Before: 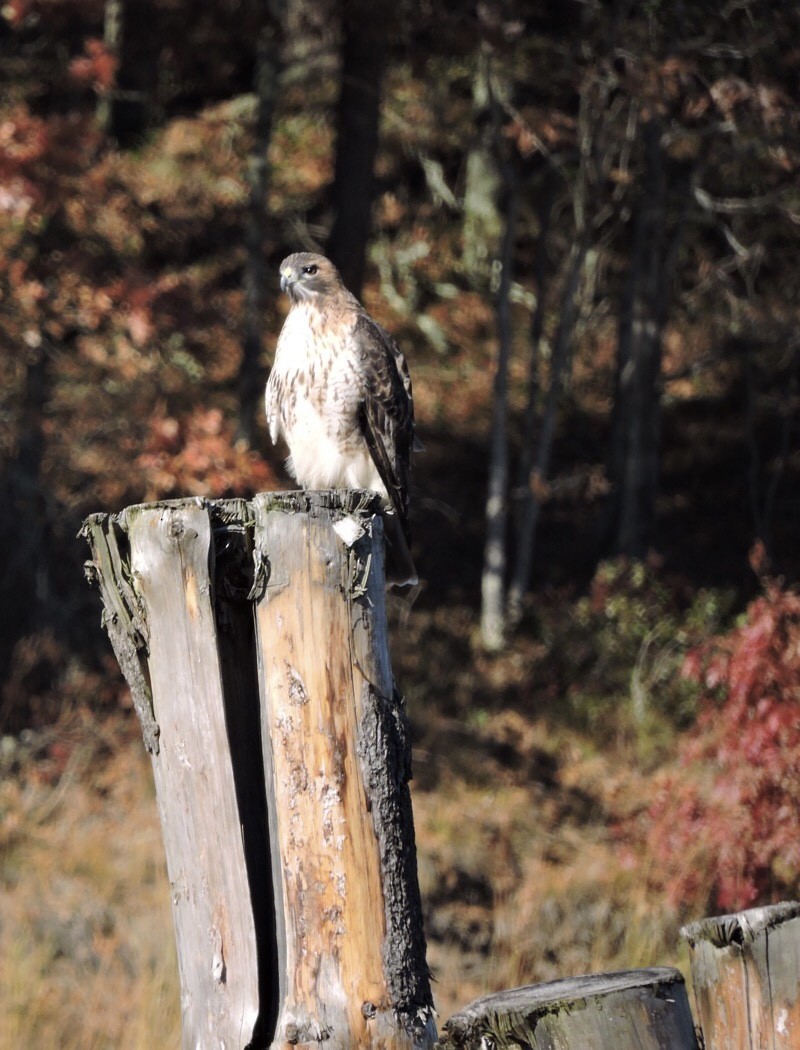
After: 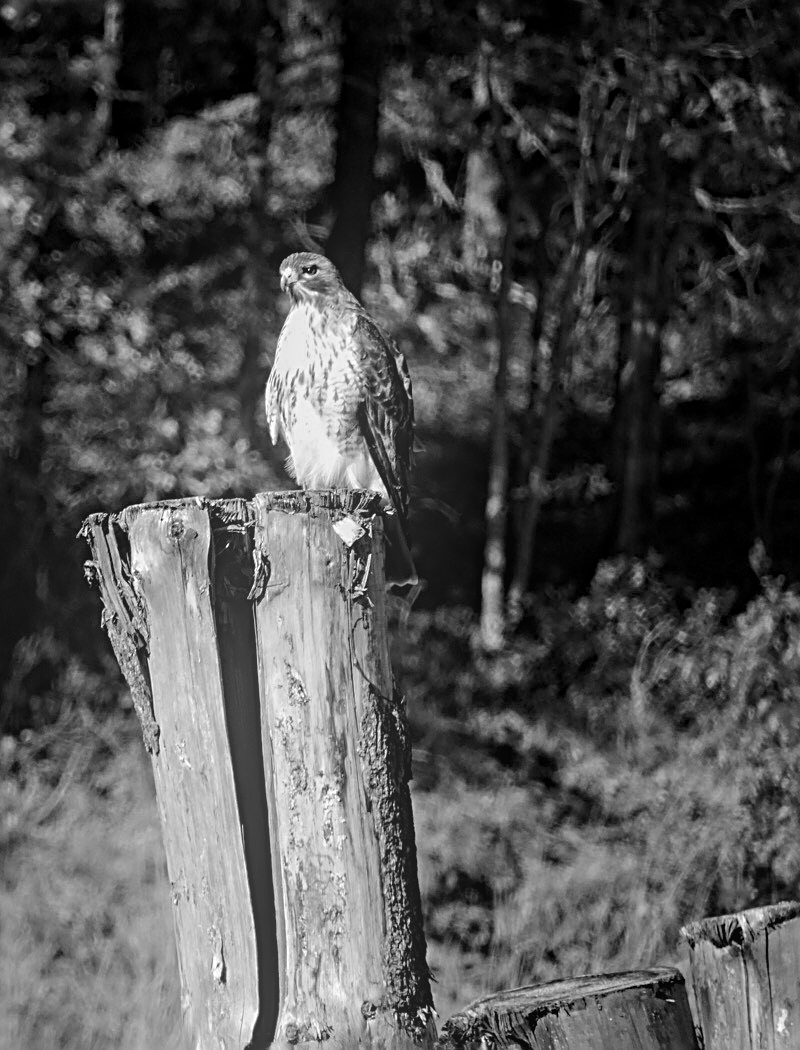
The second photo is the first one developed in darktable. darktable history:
exposure: exposure -0.293 EV, compensate highlight preservation false
haze removal: compatibility mode true, adaptive false
velvia: on, module defaults
monochrome: on, module defaults
local contrast: on, module defaults
sharpen: radius 2.817, amount 0.715
bloom: on, module defaults
